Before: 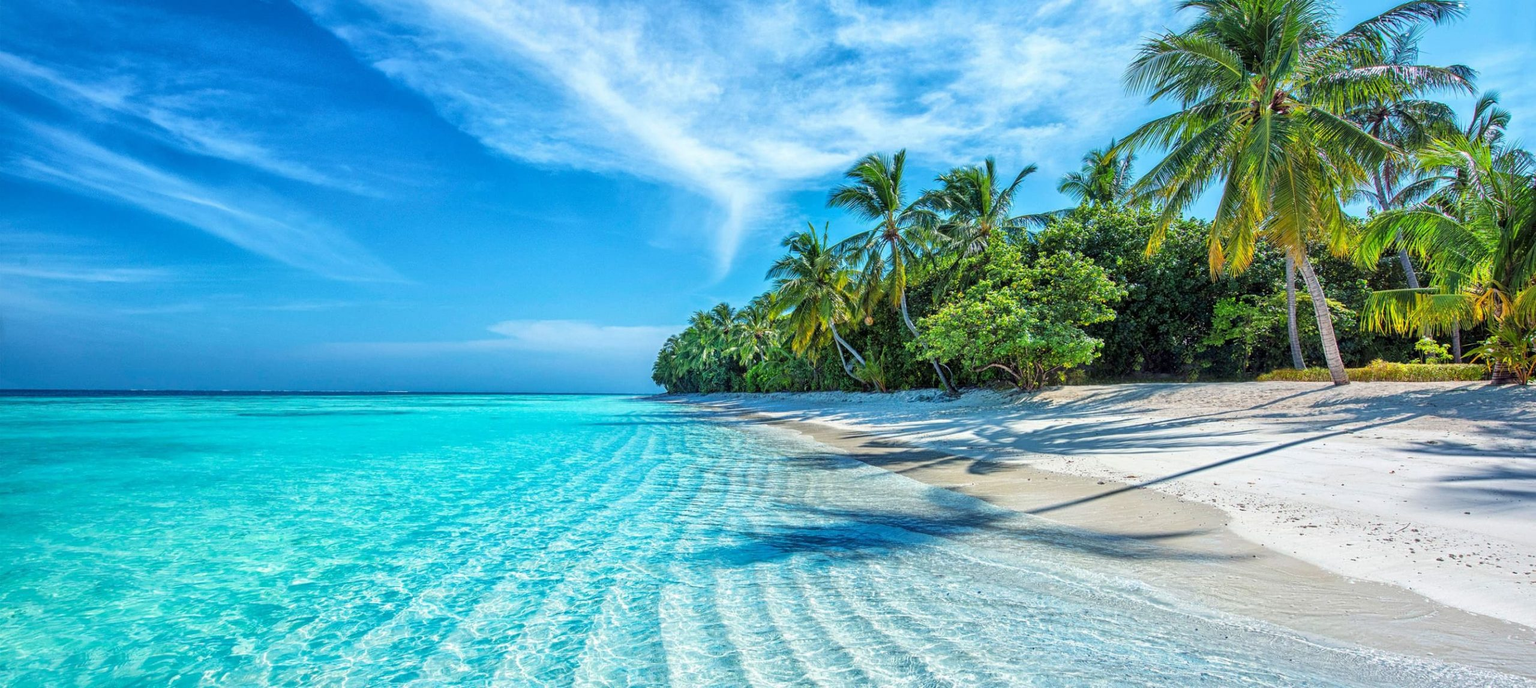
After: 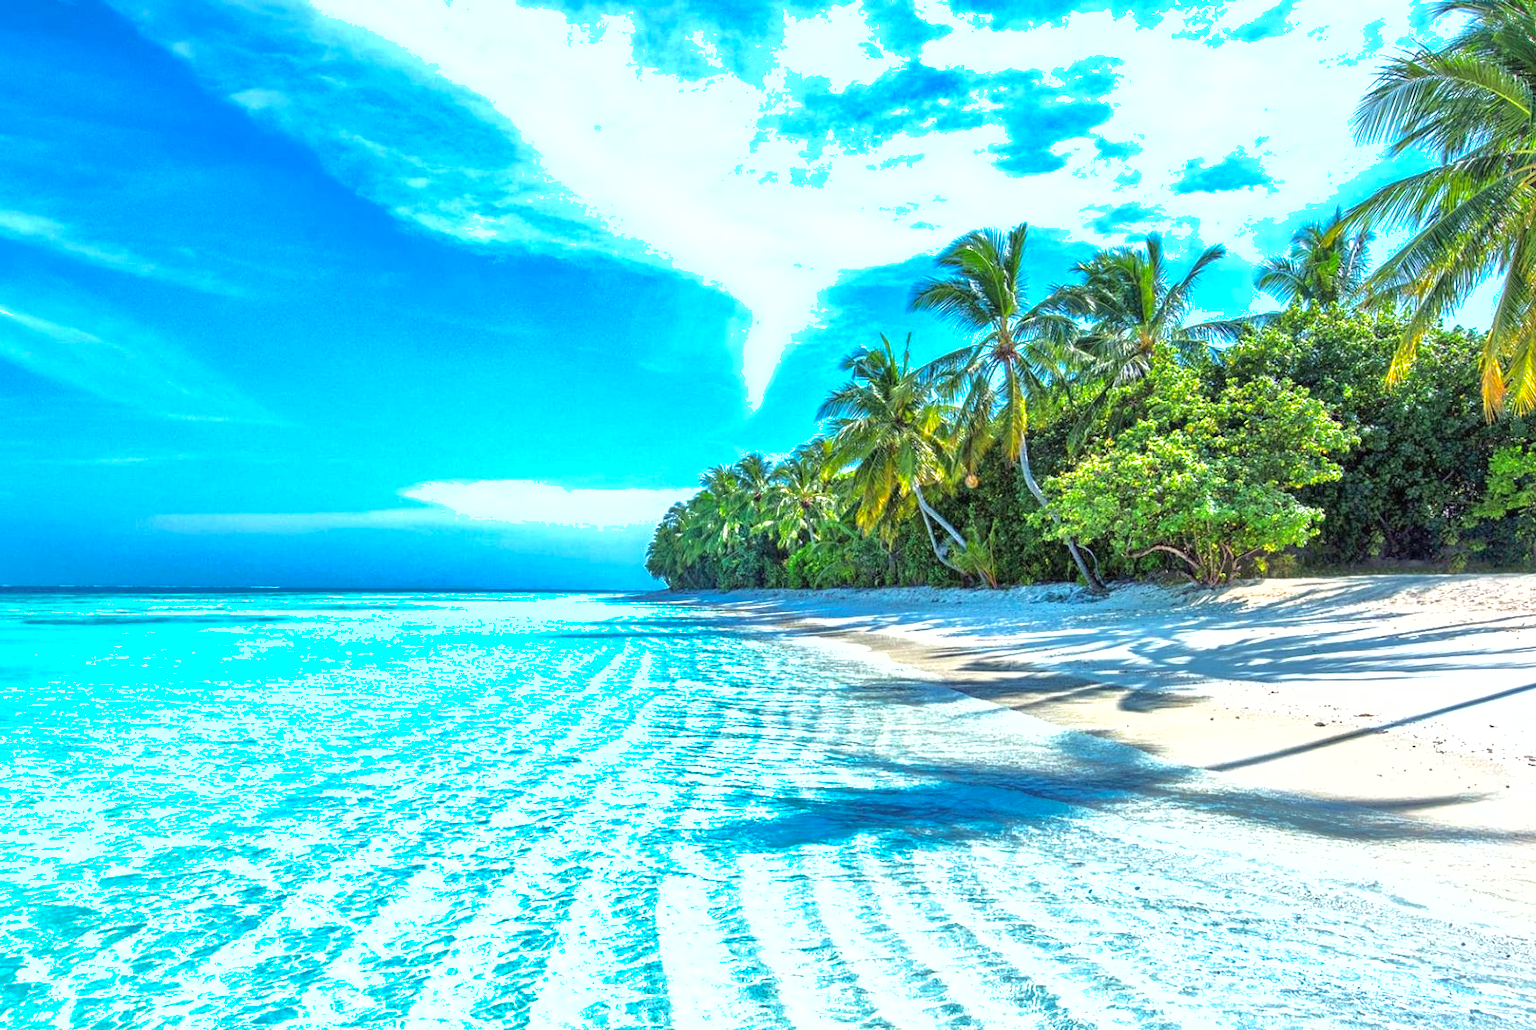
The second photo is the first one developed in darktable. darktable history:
crop and rotate: left 14.436%, right 18.898%
shadows and highlights: on, module defaults
exposure: black level correction 0, exposure 0.9 EV, compensate highlight preservation false
